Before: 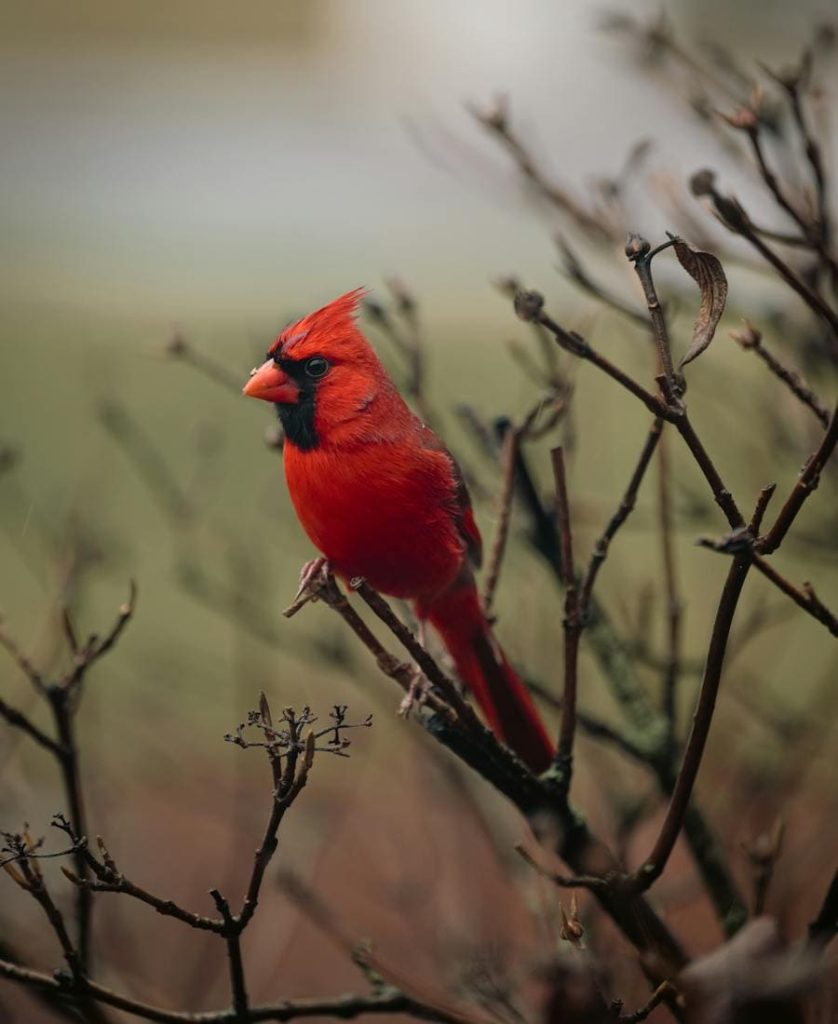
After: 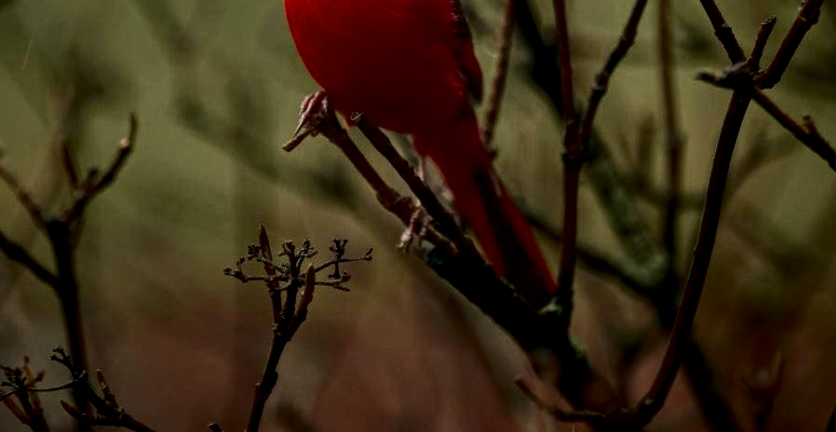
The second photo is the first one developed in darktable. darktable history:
contrast brightness saturation: contrast 0.24, brightness -0.24, saturation 0.14
crop: top 45.551%, bottom 12.262%
local contrast: on, module defaults
